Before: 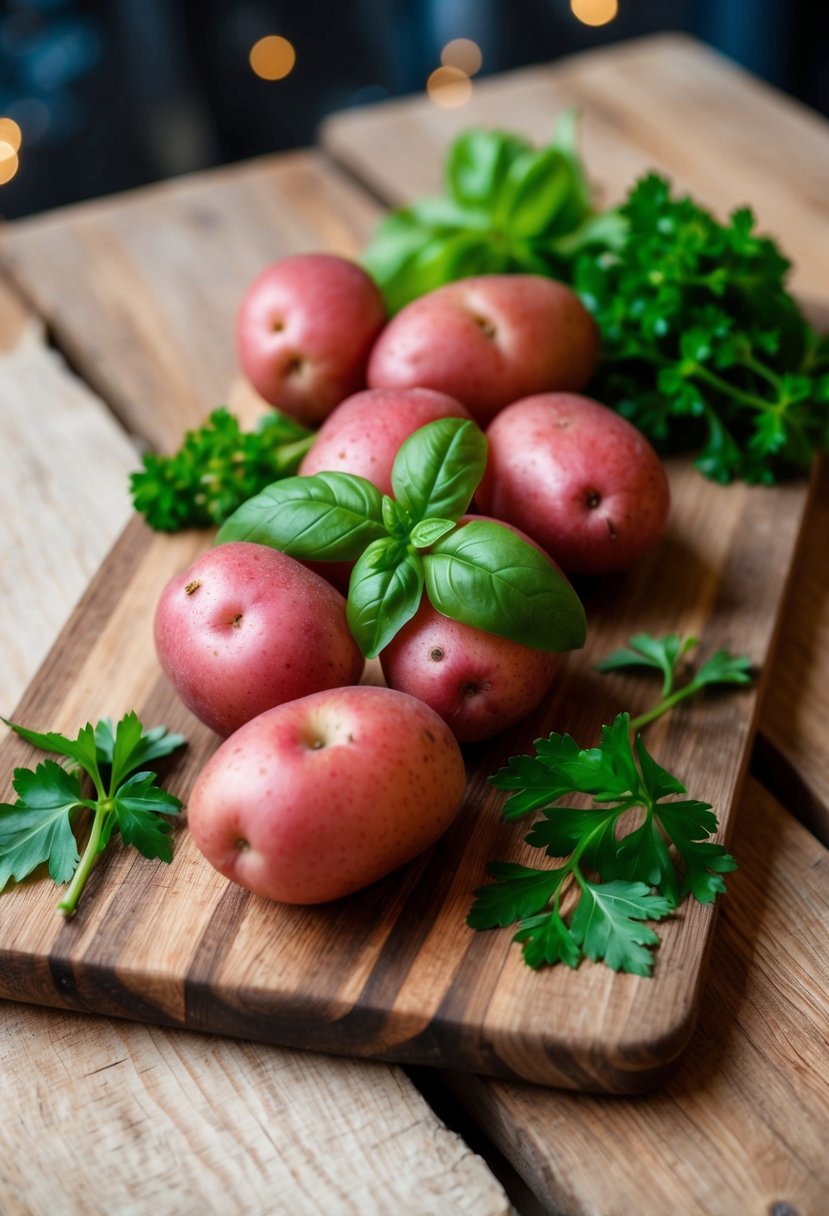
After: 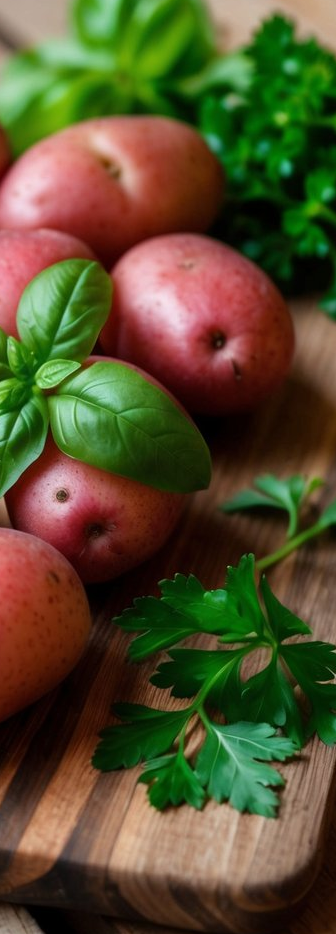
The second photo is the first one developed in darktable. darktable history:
crop: left 45.307%, top 13.103%, right 14.143%, bottom 10.054%
